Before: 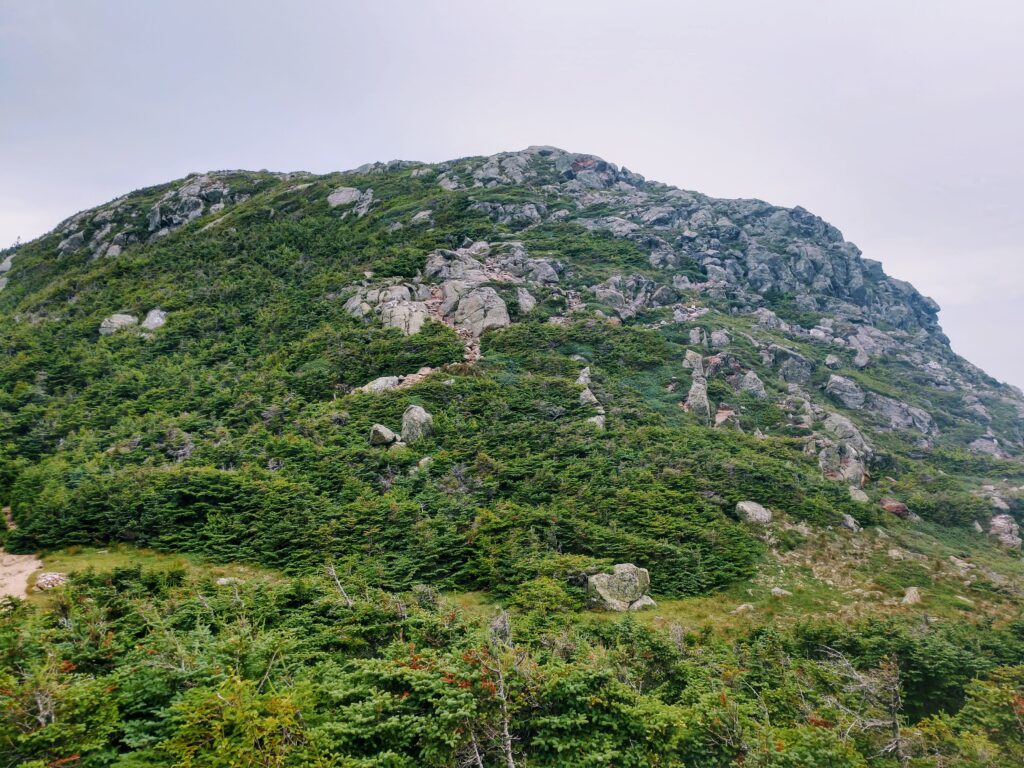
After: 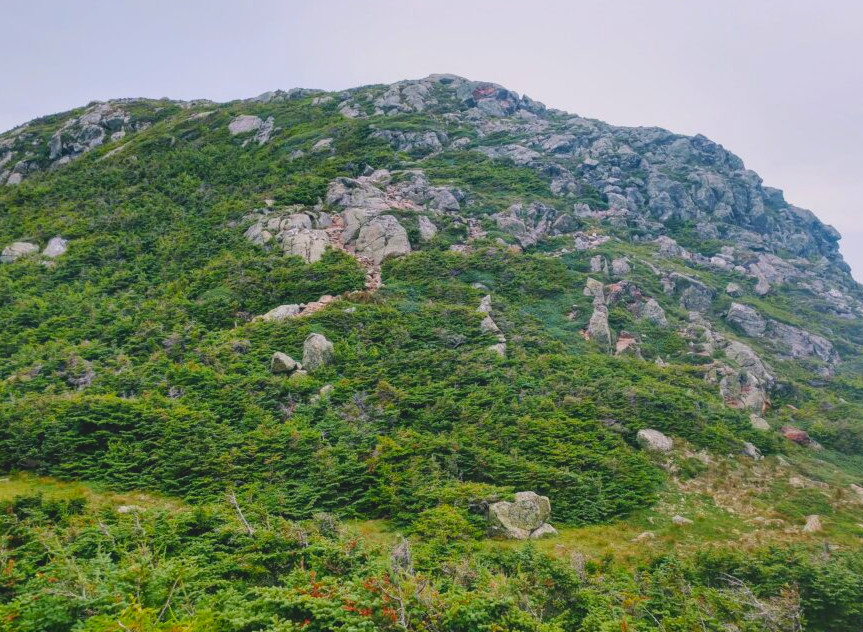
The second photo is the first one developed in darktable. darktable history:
tone equalizer: on, module defaults
crop and rotate: left 9.703%, top 9.433%, right 5.947%, bottom 8.239%
contrast brightness saturation: contrast -0.185, saturation 0.185
exposure: exposure 0.188 EV, compensate highlight preservation false
